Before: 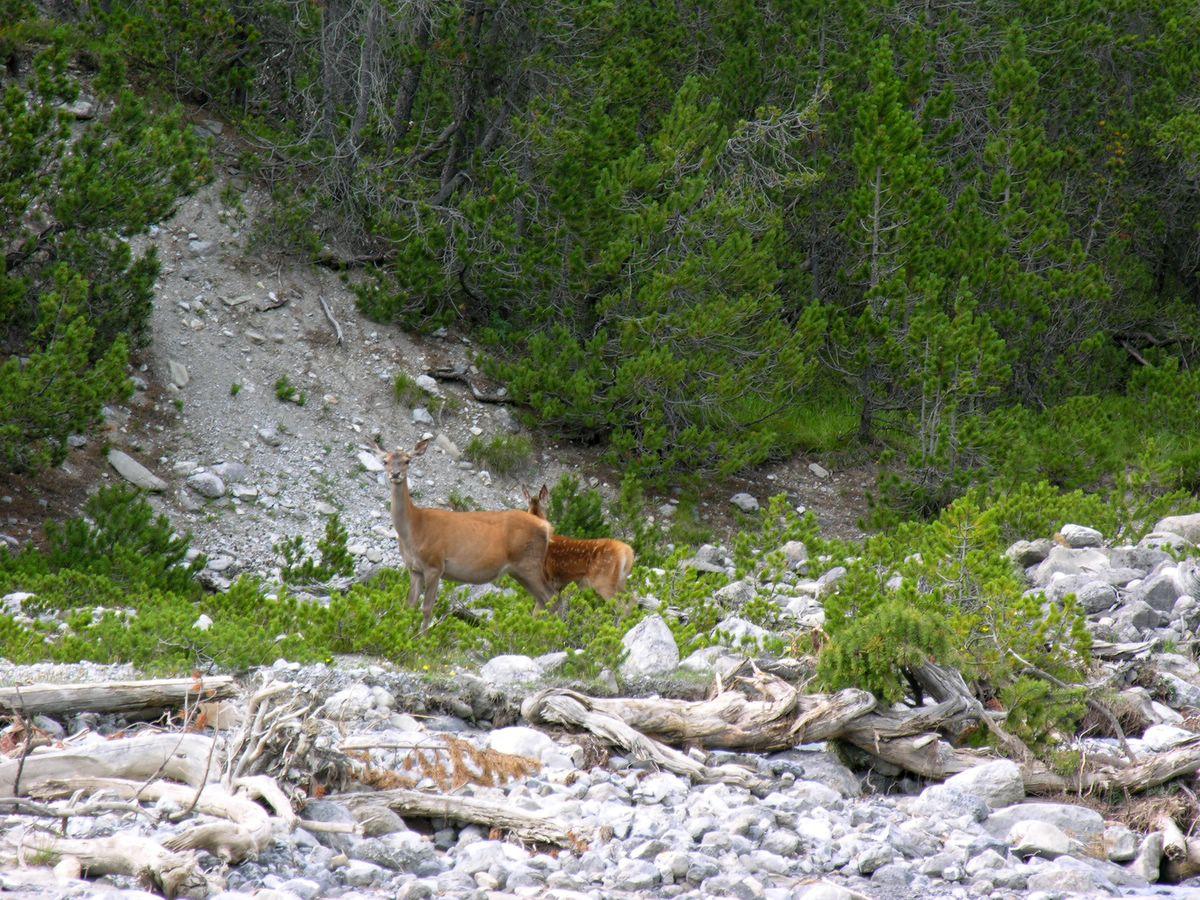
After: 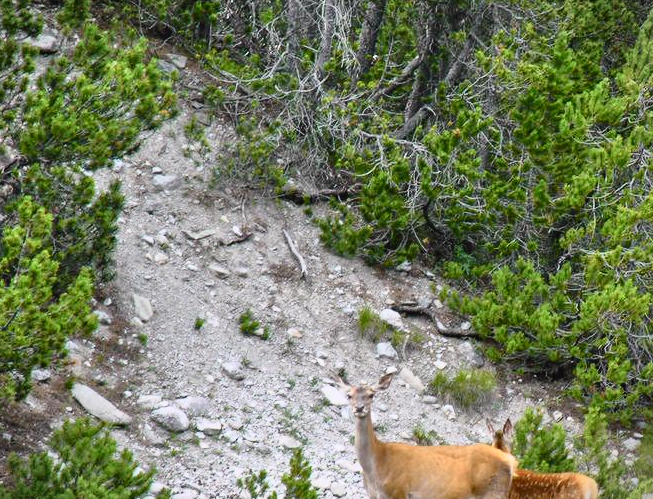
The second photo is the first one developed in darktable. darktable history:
tone equalizer: -7 EV 0.154 EV, -6 EV 0.58 EV, -5 EV 1.15 EV, -4 EV 1.31 EV, -3 EV 1.14 EV, -2 EV 0.6 EV, -1 EV 0.166 EV
tone curve: curves: ch0 [(0, 0.031) (0.145, 0.106) (0.319, 0.269) (0.495, 0.544) (0.707, 0.833) (0.859, 0.931) (1, 0.967)]; ch1 [(0, 0) (0.279, 0.218) (0.424, 0.411) (0.495, 0.504) (0.538, 0.55) (0.578, 0.595) (0.707, 0.778) (1, 1)]; ch2 [(0, 0) (0.125, 0.089) (0.353, 0.329) (0.436, 0.432) (0.552, 0.554) (0.615, 0.674) (1, 1)], color space Lab, independent channels, preserve colors none
crop and rotate: left 3.064%, top 7.425%, right 42.457%, bottom 37.069%
color correction: highlights b* 0.024, saturation 0.777
vignetting: fall-off start 100.47%, fall-off radius 72.16%, brightness -0.815, width/height ratio 1.177
